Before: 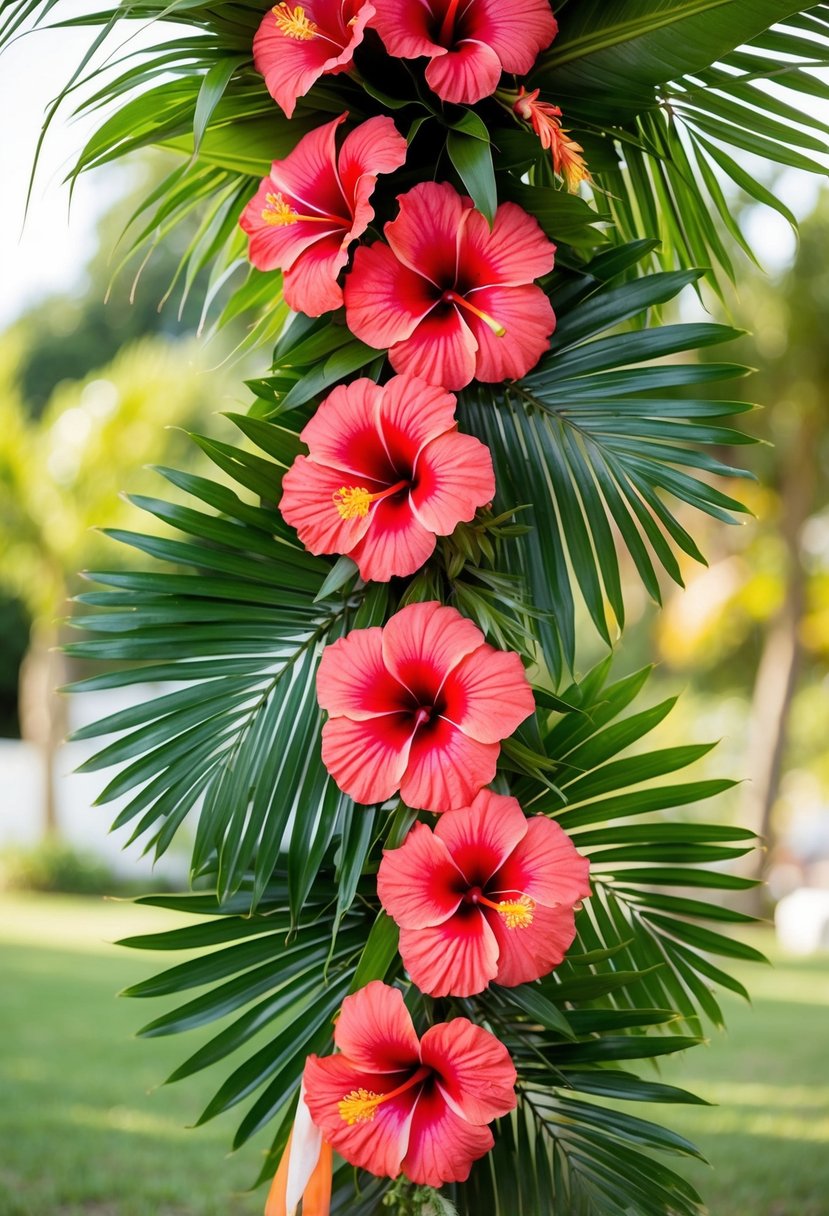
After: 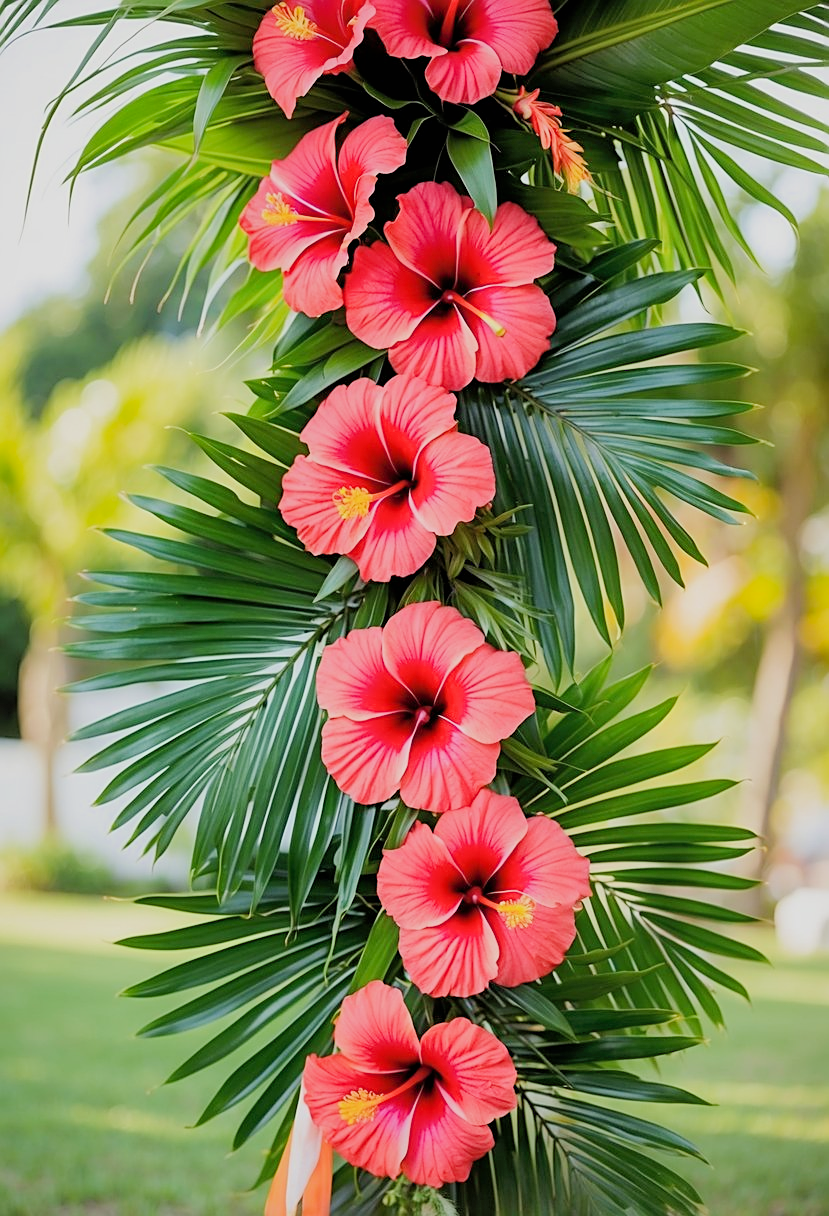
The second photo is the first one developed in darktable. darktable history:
exposure: black level correction 0, exposure 0.7 EV, compensate exposure bias true, compensate highlight preservation false
sharpen: on, module defaults
shadows and highlights: on, module defaults
filmic rgb: black relative exposure -7.65 EV, white relative exposure 4.56 EV, hardness 3.61, iterations of high-quality reconstruction 0
